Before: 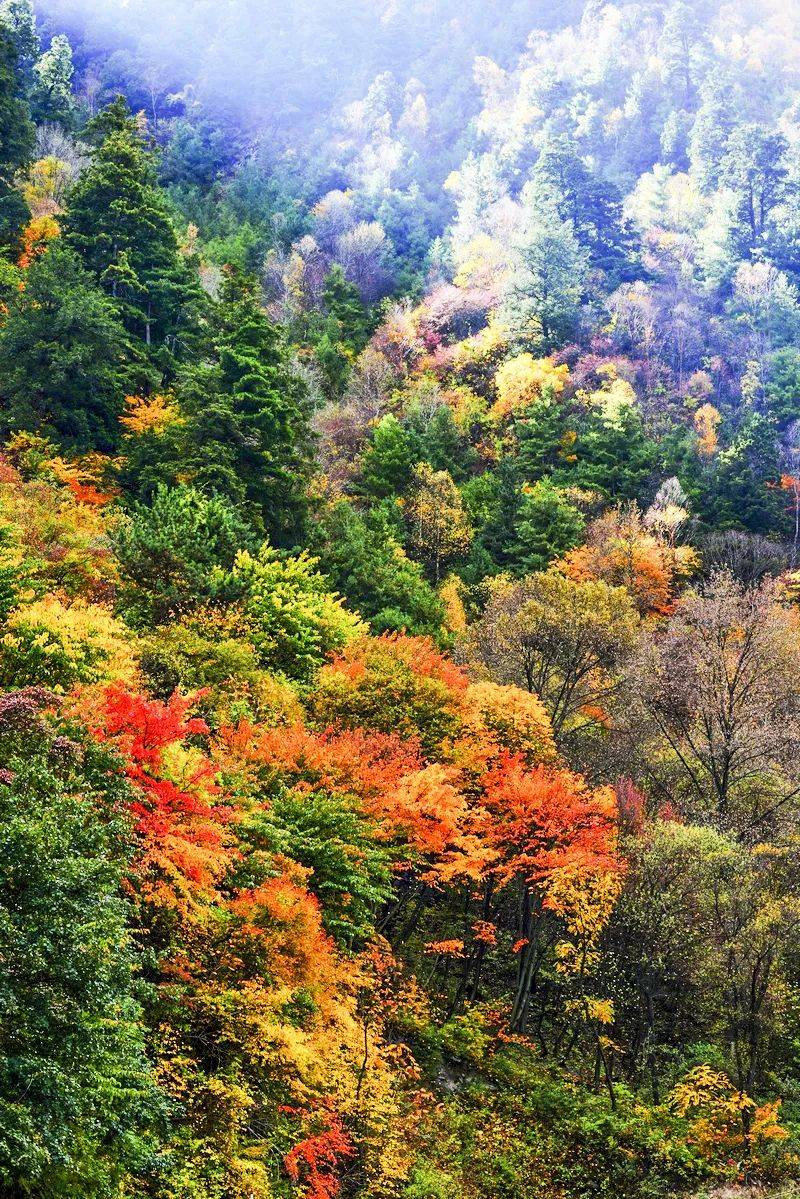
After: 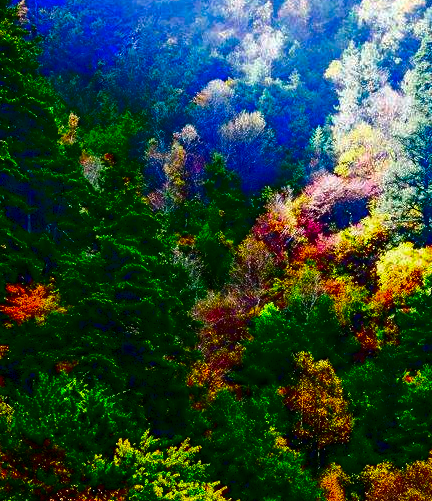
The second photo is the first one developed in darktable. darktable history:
crop: left 14.992%, top 9.303%, right 30.915%, bottom 48.846%
contrast brightness saturation: brightness -0.997, saturation 0.998
